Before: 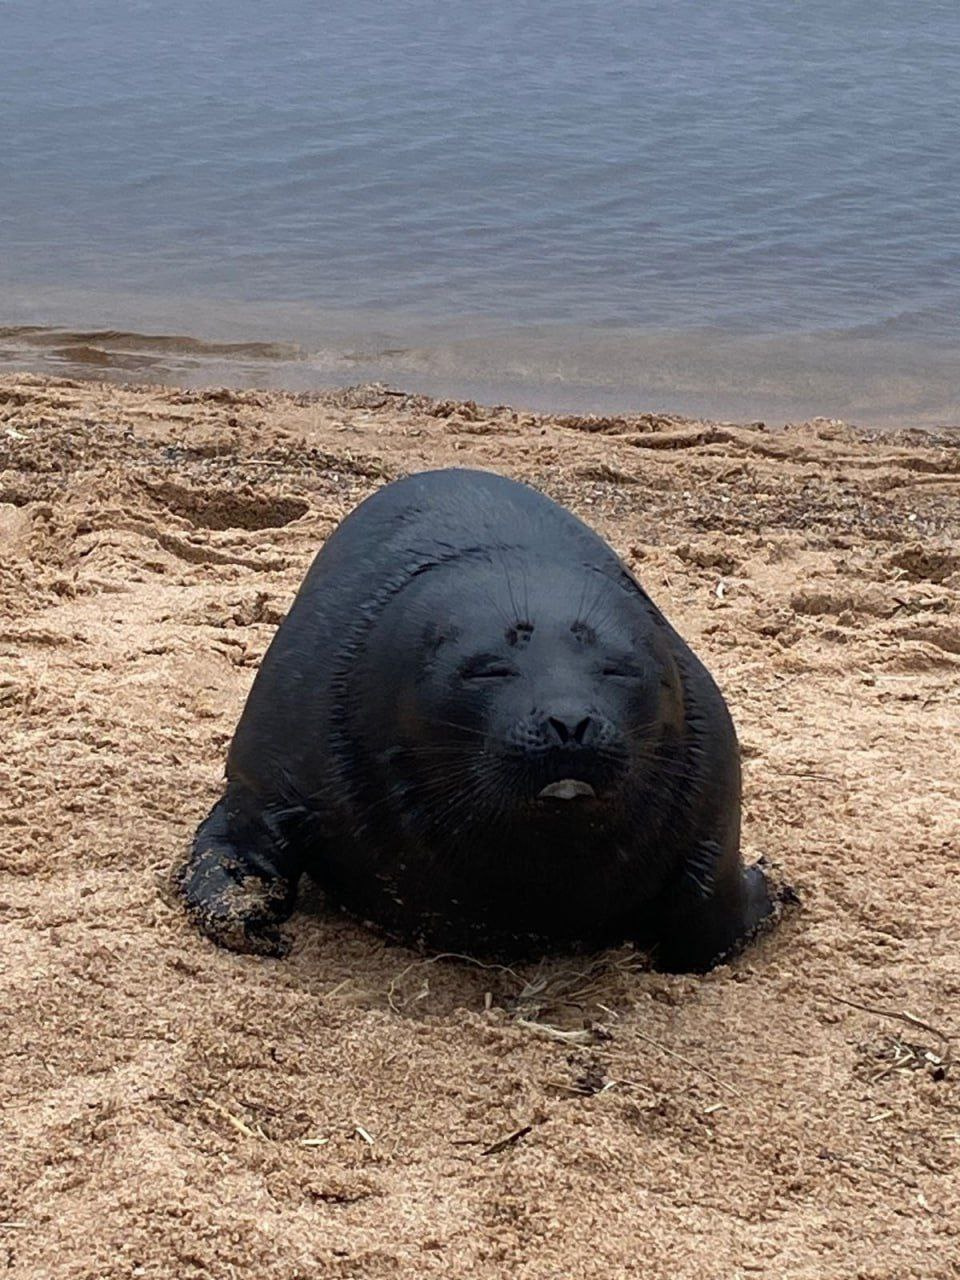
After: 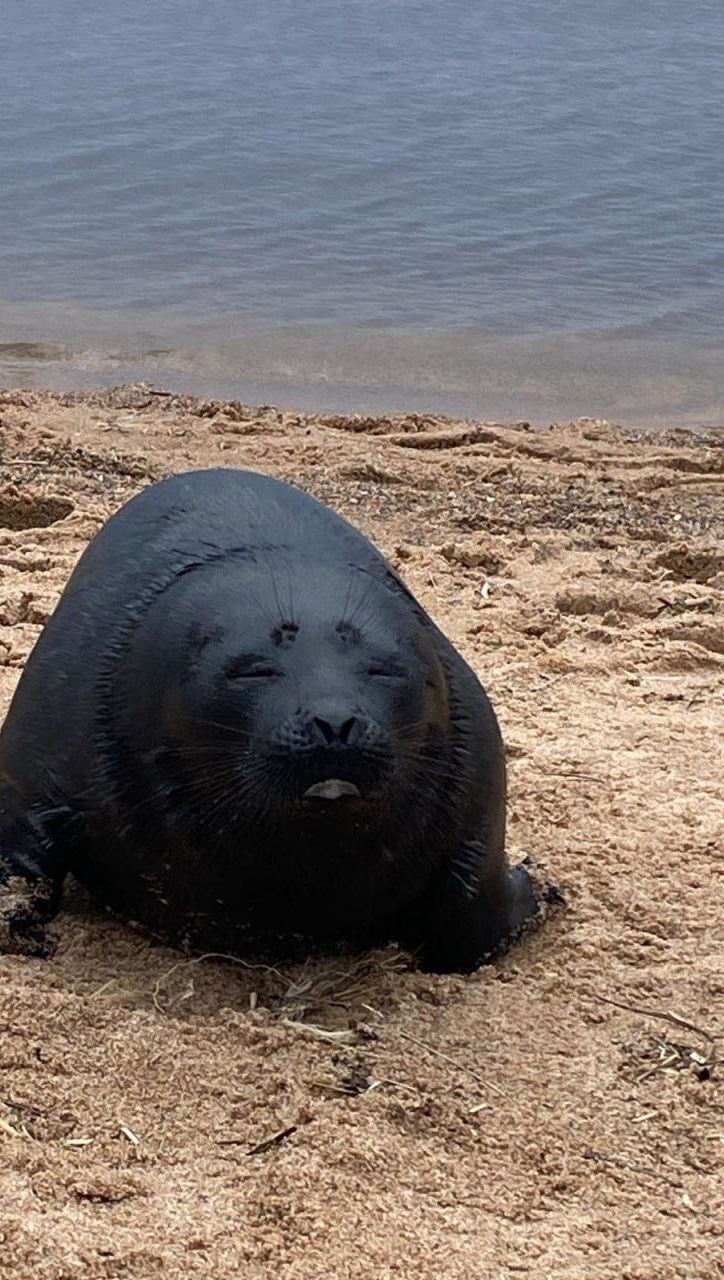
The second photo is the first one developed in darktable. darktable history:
crop and rotate: left 24.493%
